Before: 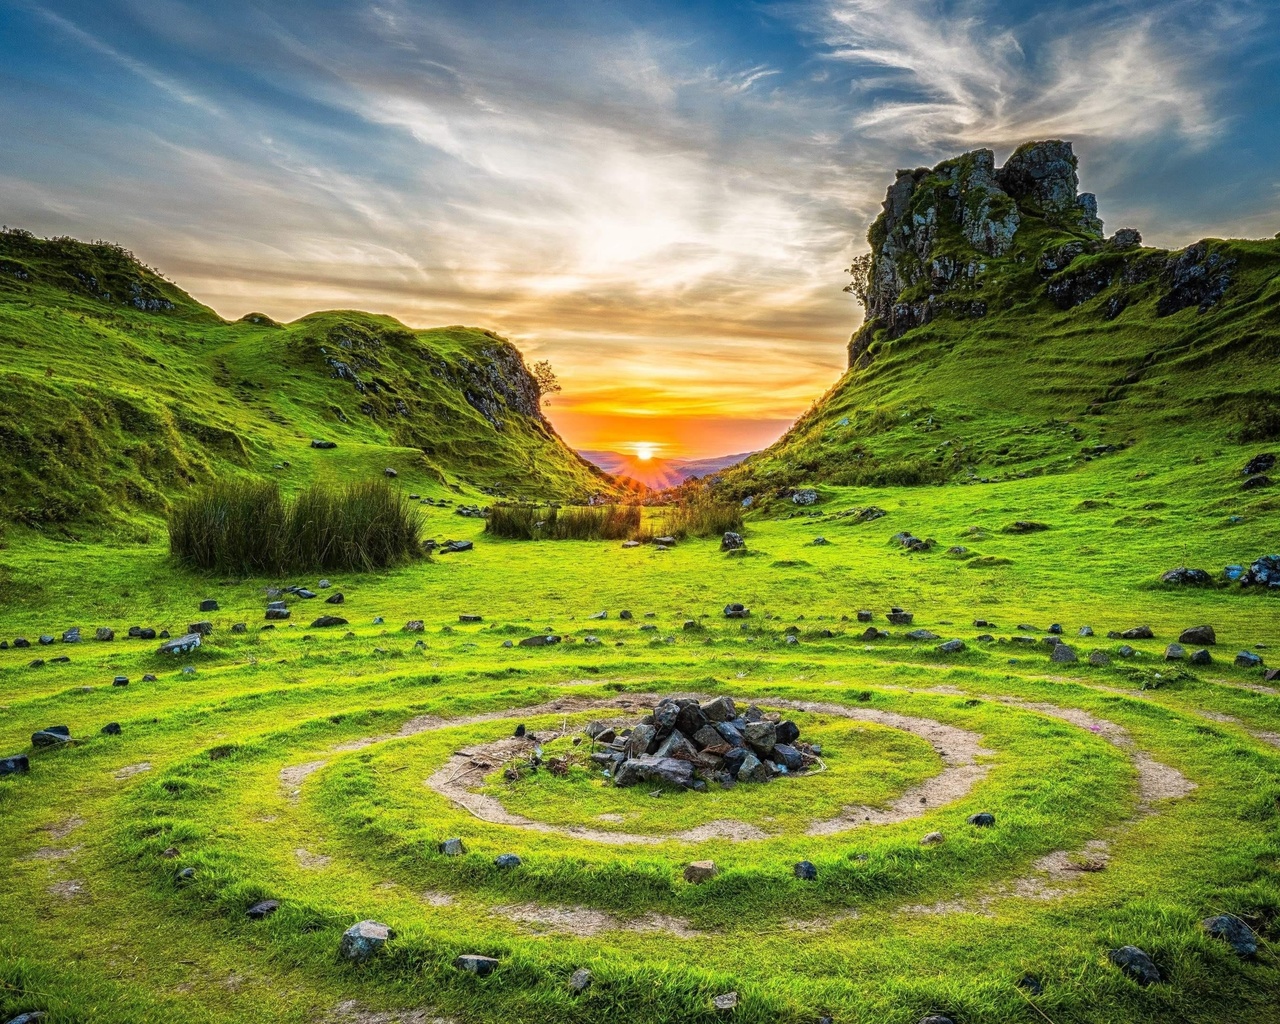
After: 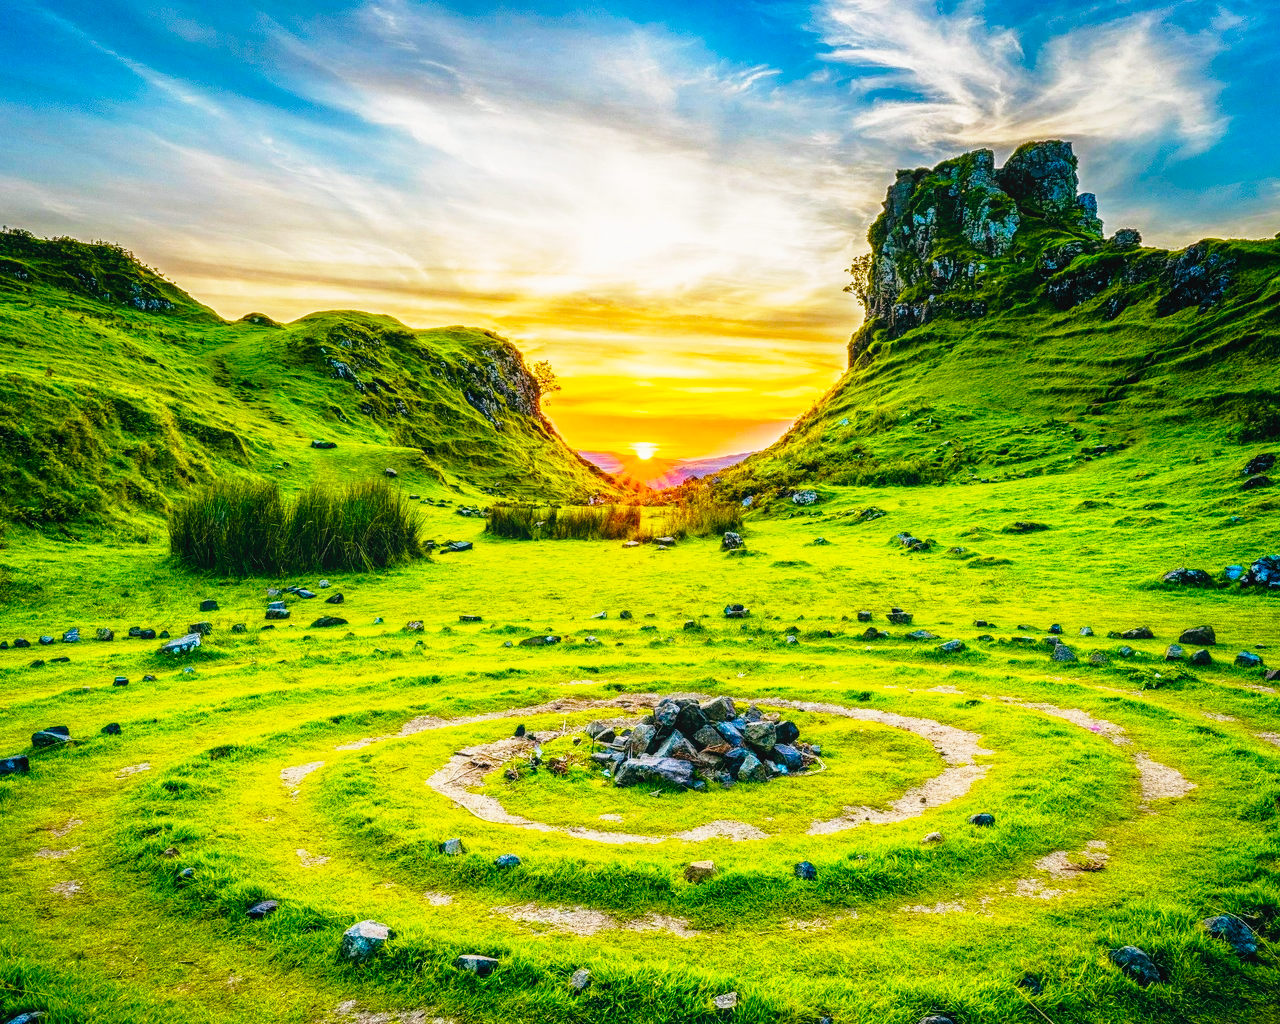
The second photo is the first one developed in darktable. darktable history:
base curve: curves: ch0 [(0, 0) (0.028, 0.03) (0.121, 0.232) (0.46, 0.748) (0.859, 0.968) (1, 1)], preserve colors none
tone equalizer: smoothing diameter 25%, edges refinement/feathering 7.77, preserve details guided filter
local contrast: detail 109%
color balance rgb: global offset › luminance -0.328%, global offset › chroma 0.114%, global offset › hue 166.02°, linear chroma grading › global chroma 14.462%, perceptual saturation grading › global saturation 1.217%, perceptual saturation grading › highlights -3.013%, perceptual saturation grading › mid-tones 3.456%, perceptual saturation grading › shadows 7.663%, global vibrance 50.071%
